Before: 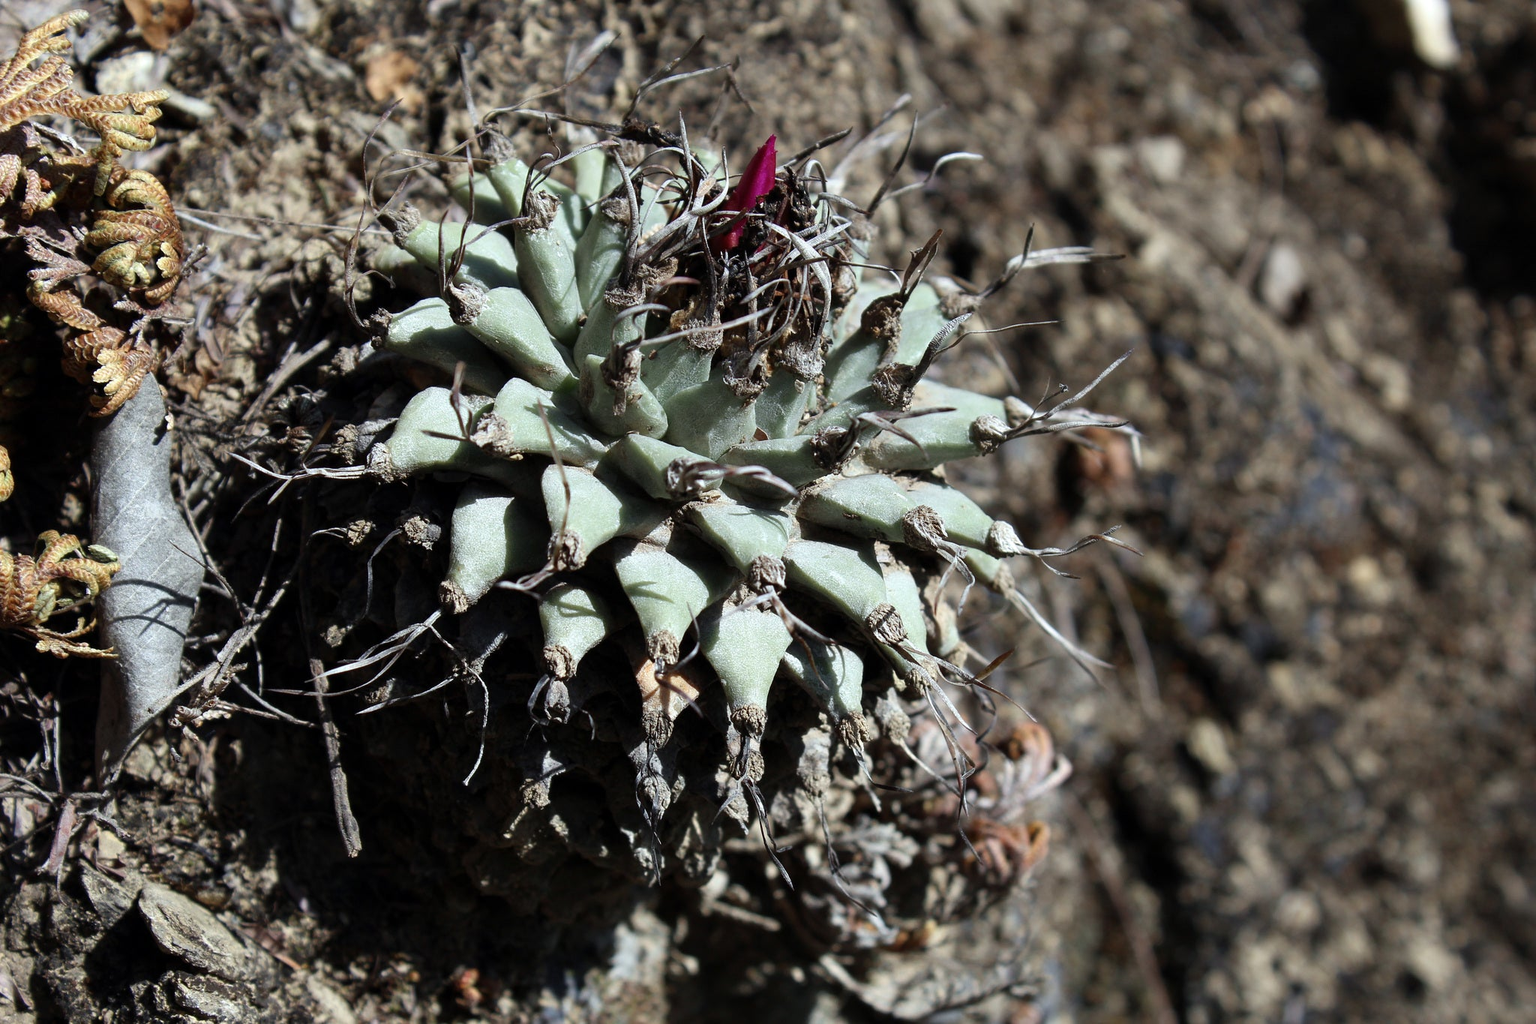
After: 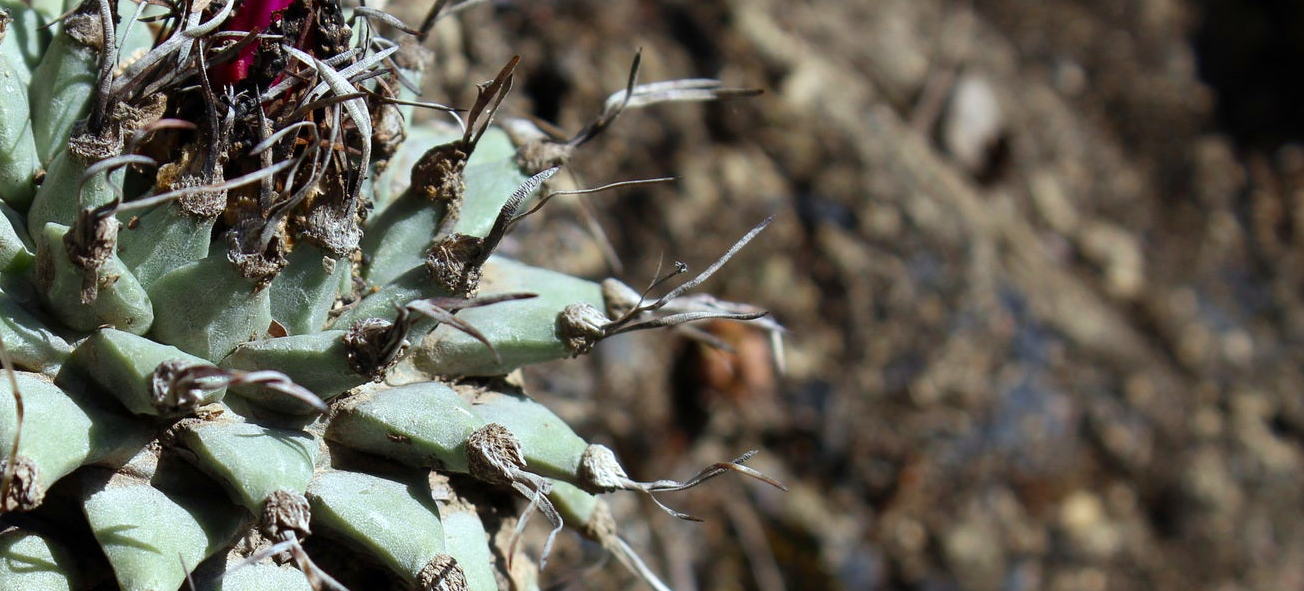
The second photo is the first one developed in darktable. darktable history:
color balance rgb: linear chroma grading › global chroma 0.917%, perceptual saturation grading › global saturation 31.011%, global vibrance 9.991%
crop: left 35.993%, top 18.327%, right 0.324%, bottom 38.308%
